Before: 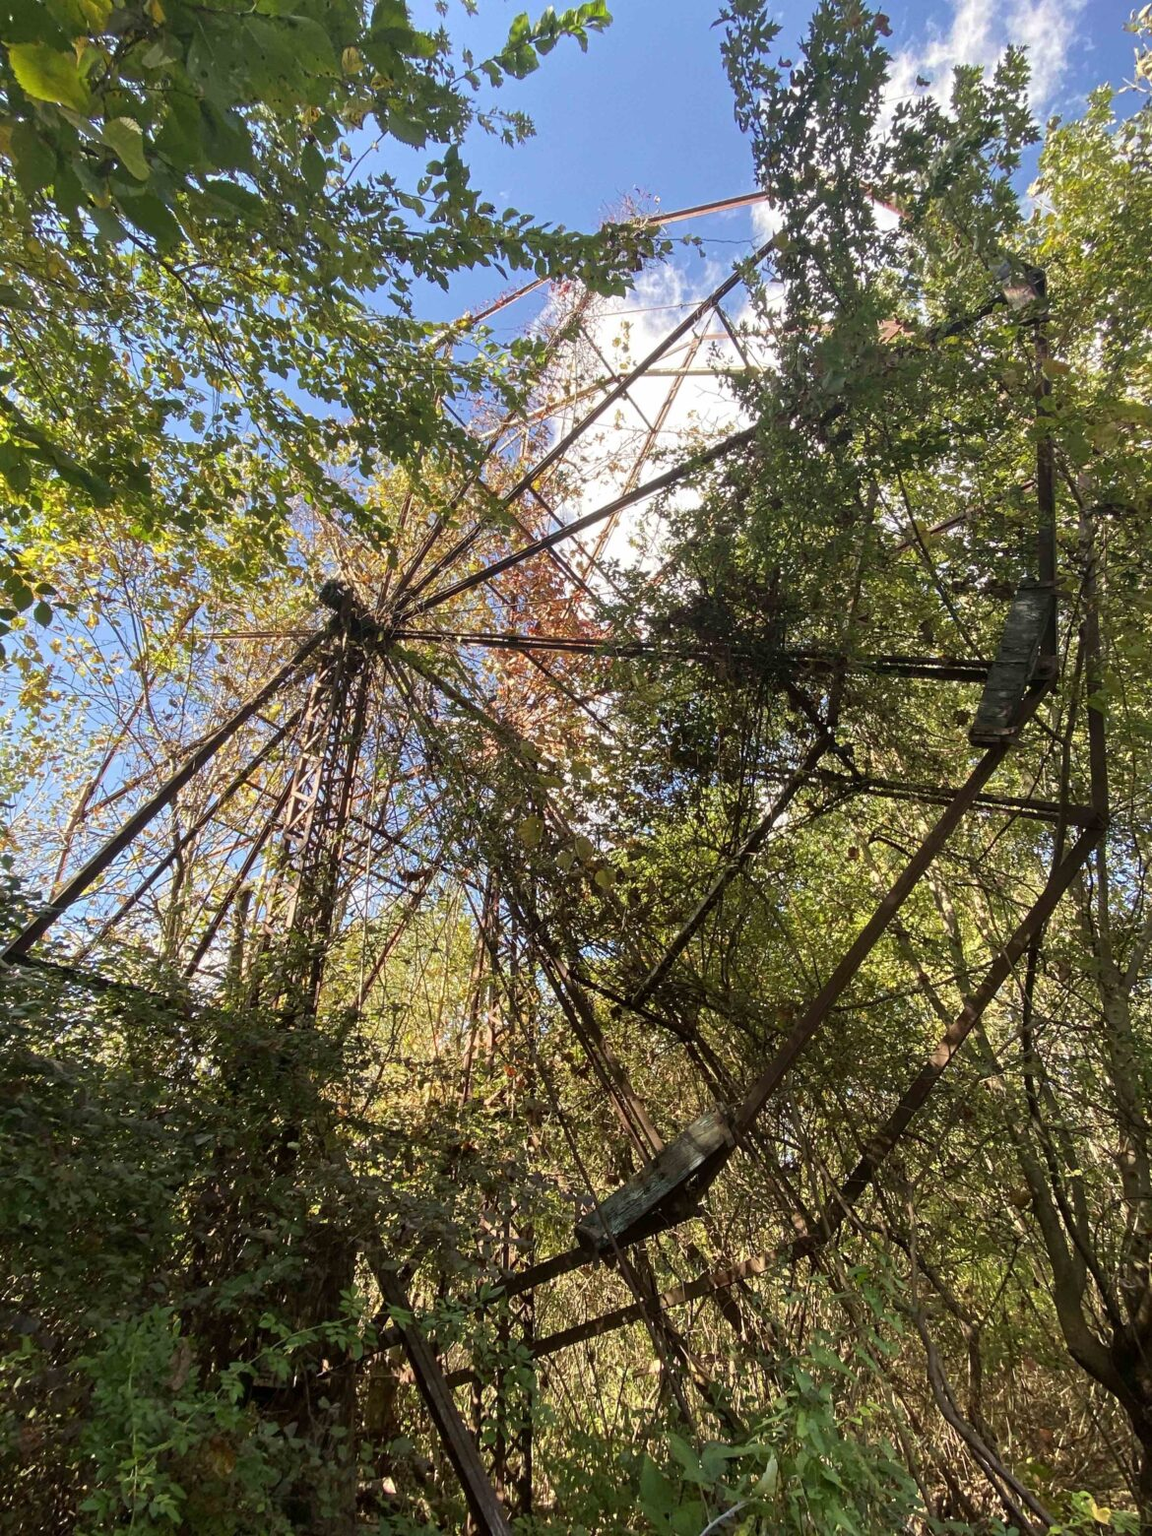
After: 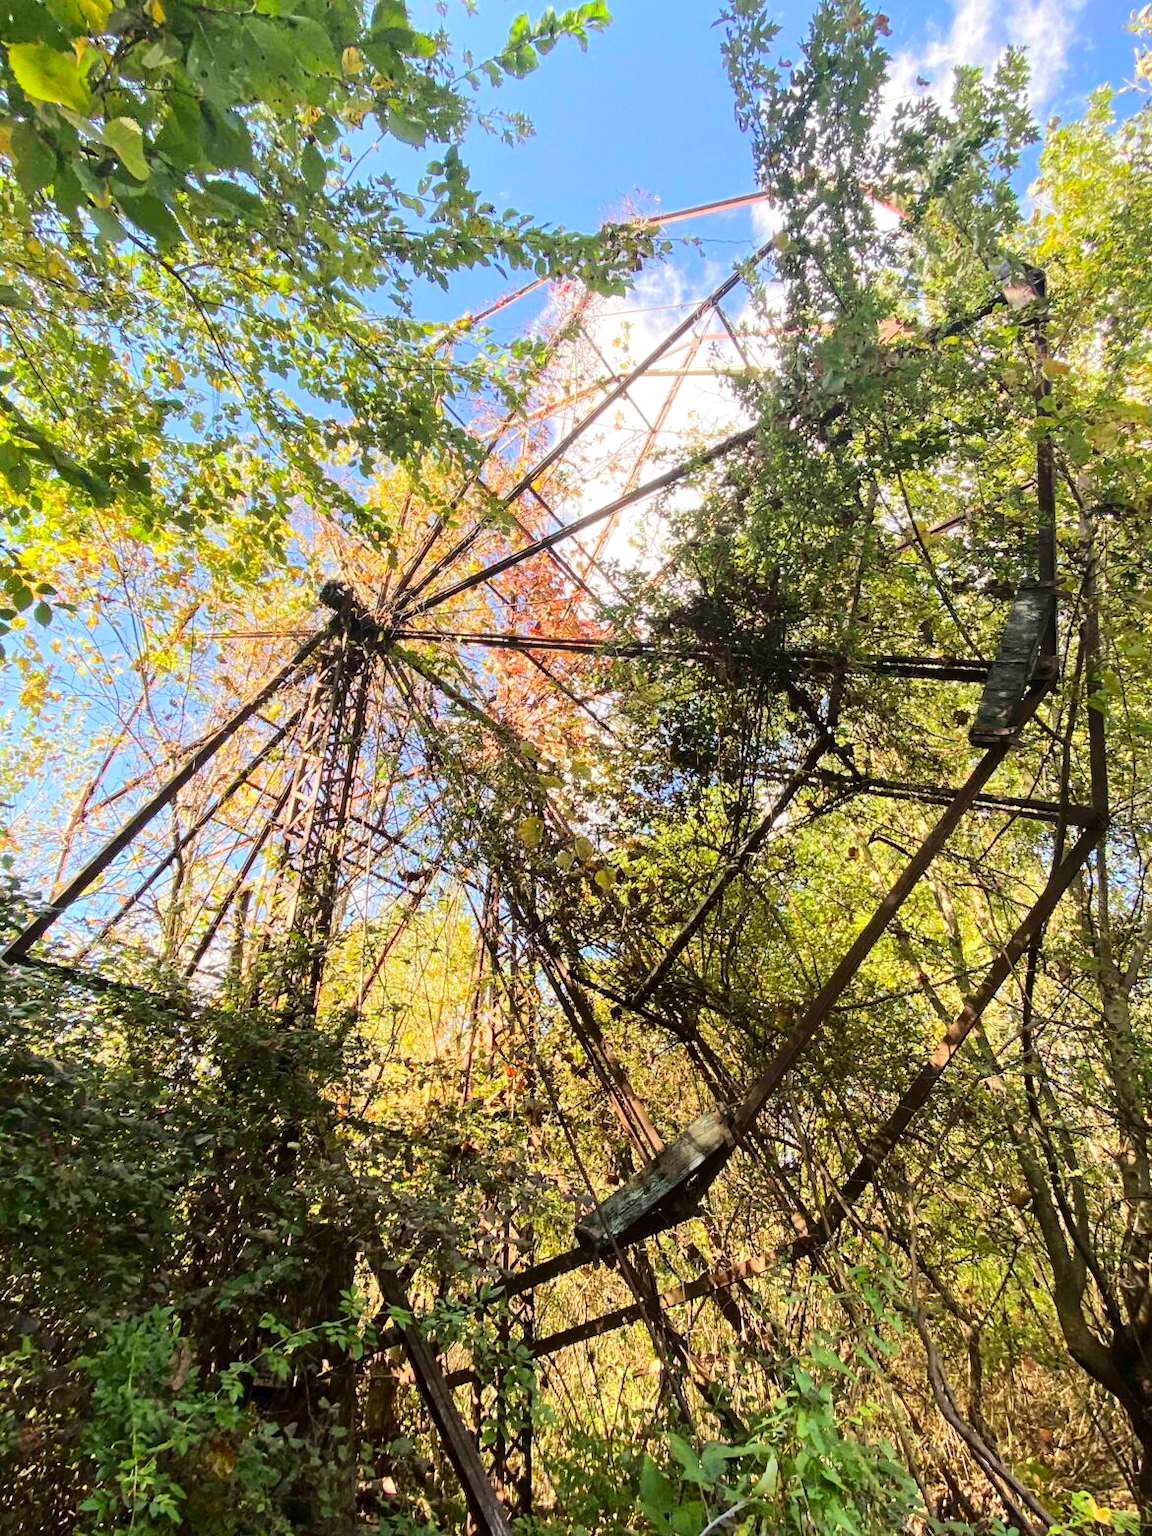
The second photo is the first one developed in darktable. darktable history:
tone equalizer: -7 EV 0.157 EV, -6 EV 0.607 EV, -5 EV 1.17 EV, -4 EV 1.35 EV, -3 EV 1.12 EV, -2 EV 0.6 EV, -1 EV 0.148 EV, edges refinement/feathering 500, mask exposure compensation -1.57 EV, preserve details no
contrast brightness saturation: contrast 0.043, saturation 0.072
